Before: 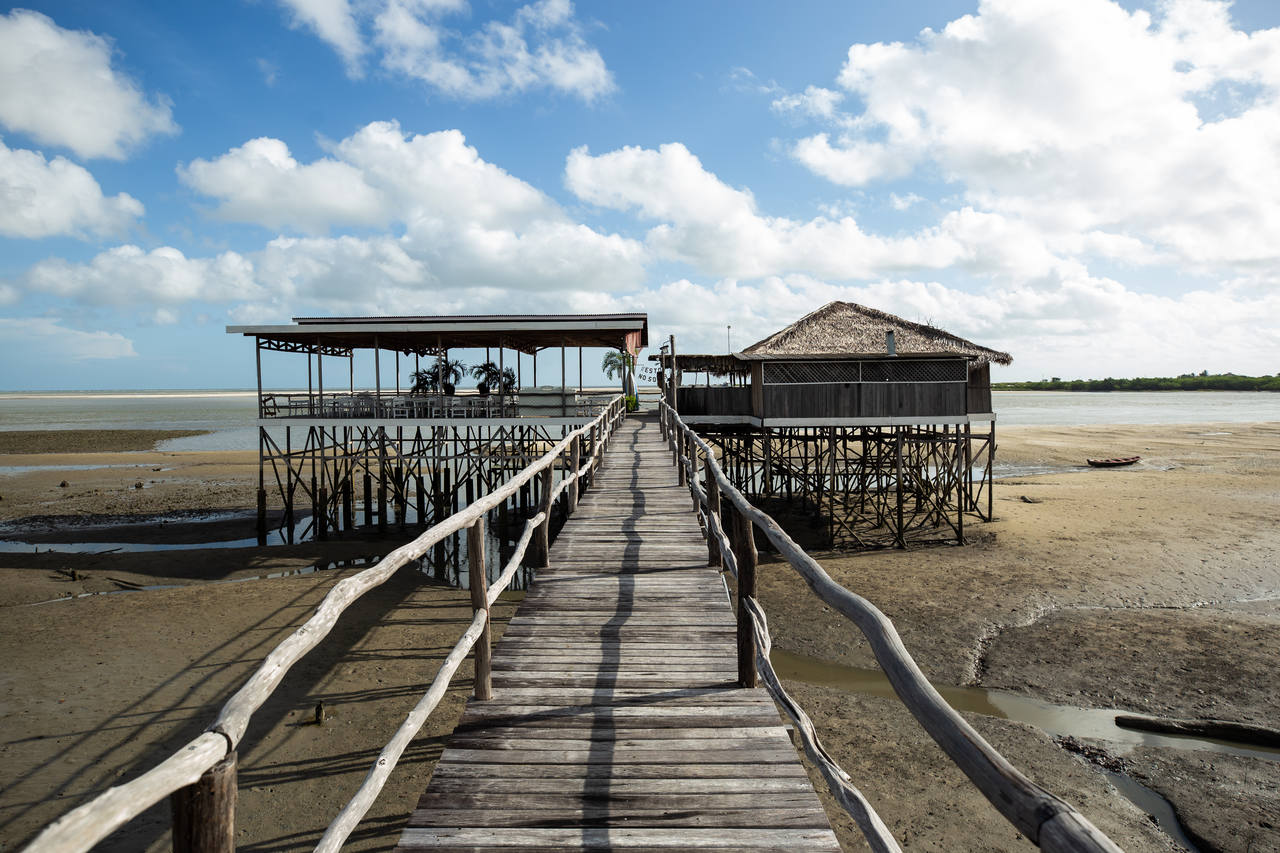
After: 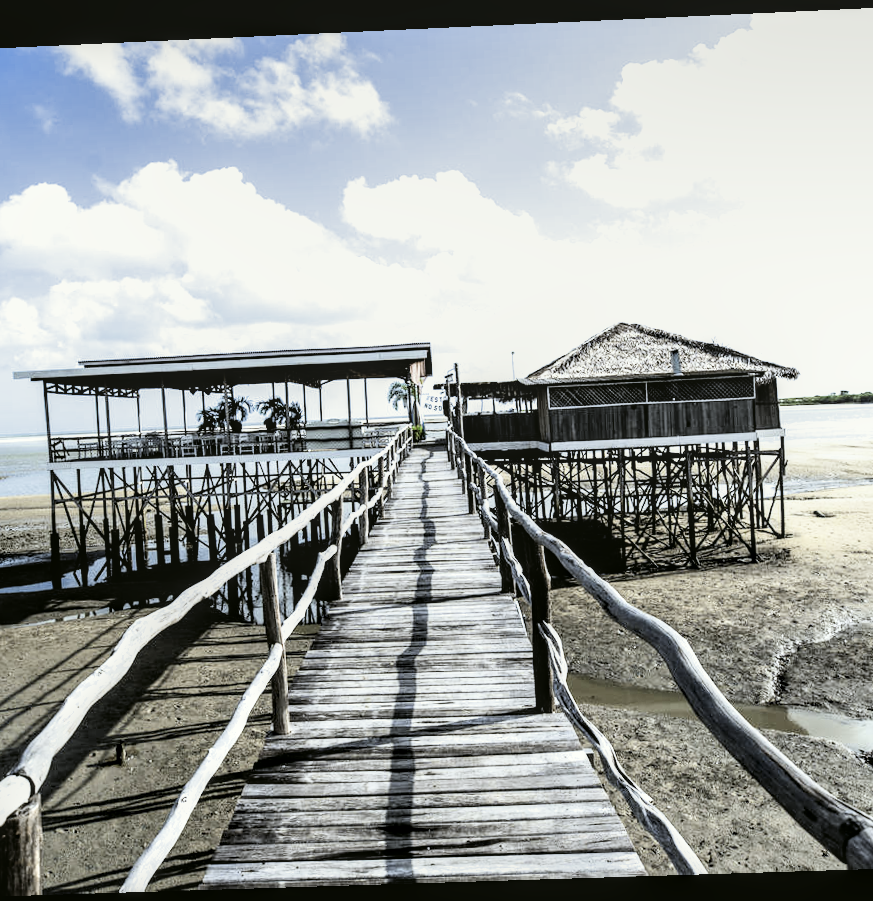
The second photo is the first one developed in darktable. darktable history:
crop: left 16.899%, right 16.556%
exposure: black level correction 0, exposure 1.1 EV, compensate highlight preservation false
rotate and perspective: rotation -2.22°, lens shift (horizontal) -0.022, automatic cropping off
white balance: red 0.926, green 1.003, blue 1.133
tone curve: curves: ch1 [(0, 0) (0.173, 0.145) (0.467, 0.477) (0.808, 0.611) (1, 1)]; ch2 [(0, 0) (0.255, 0.314) (0.498, 0.509) (0.694, 0.64) (1, 1)], color space Lab, independent channels, preserve colors none
local contrast: on, module defaults
filmic rgb: black relative exposure -5.42 EV, white relative exposure 2.85 EV, dynamic range scaling -37.73%, hardness 4, contrast 1.605, highlights saturation mix -0.93%
